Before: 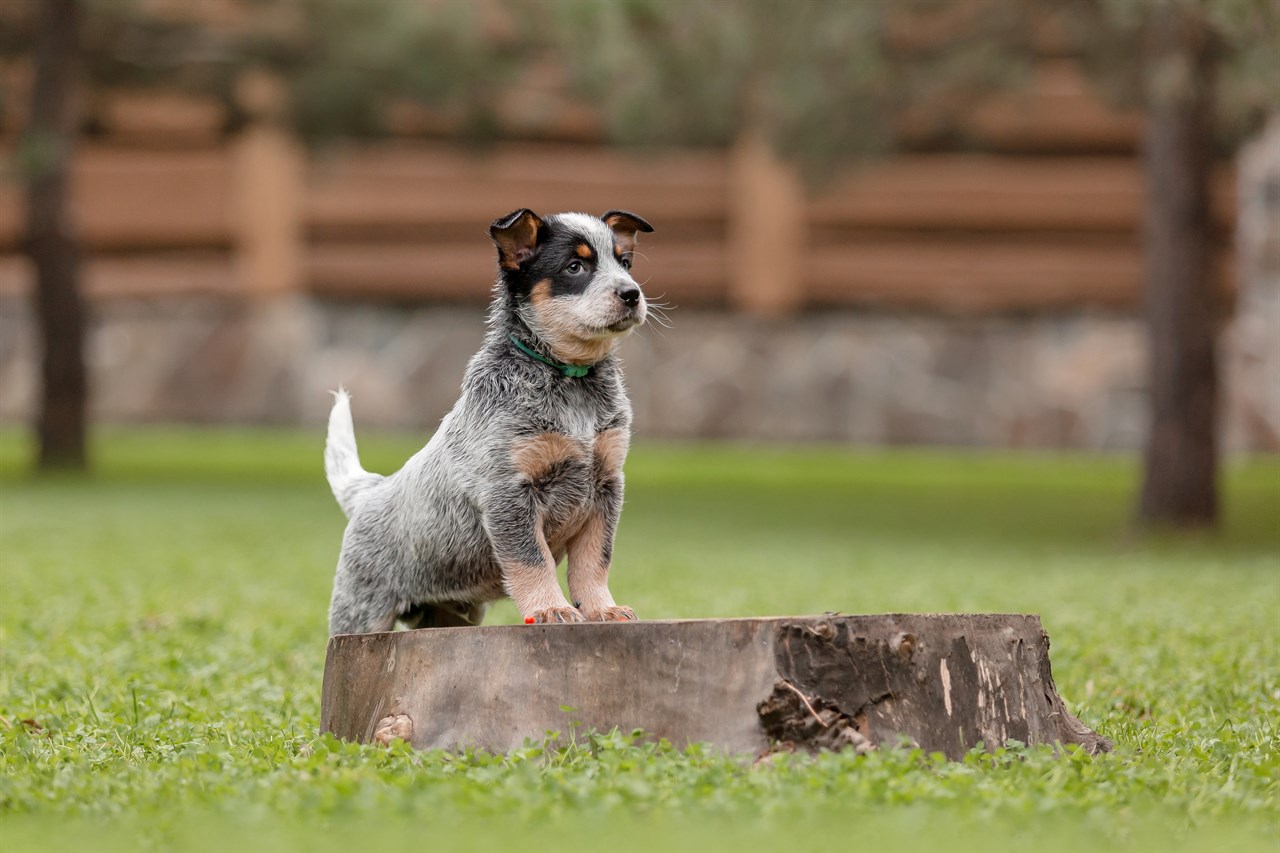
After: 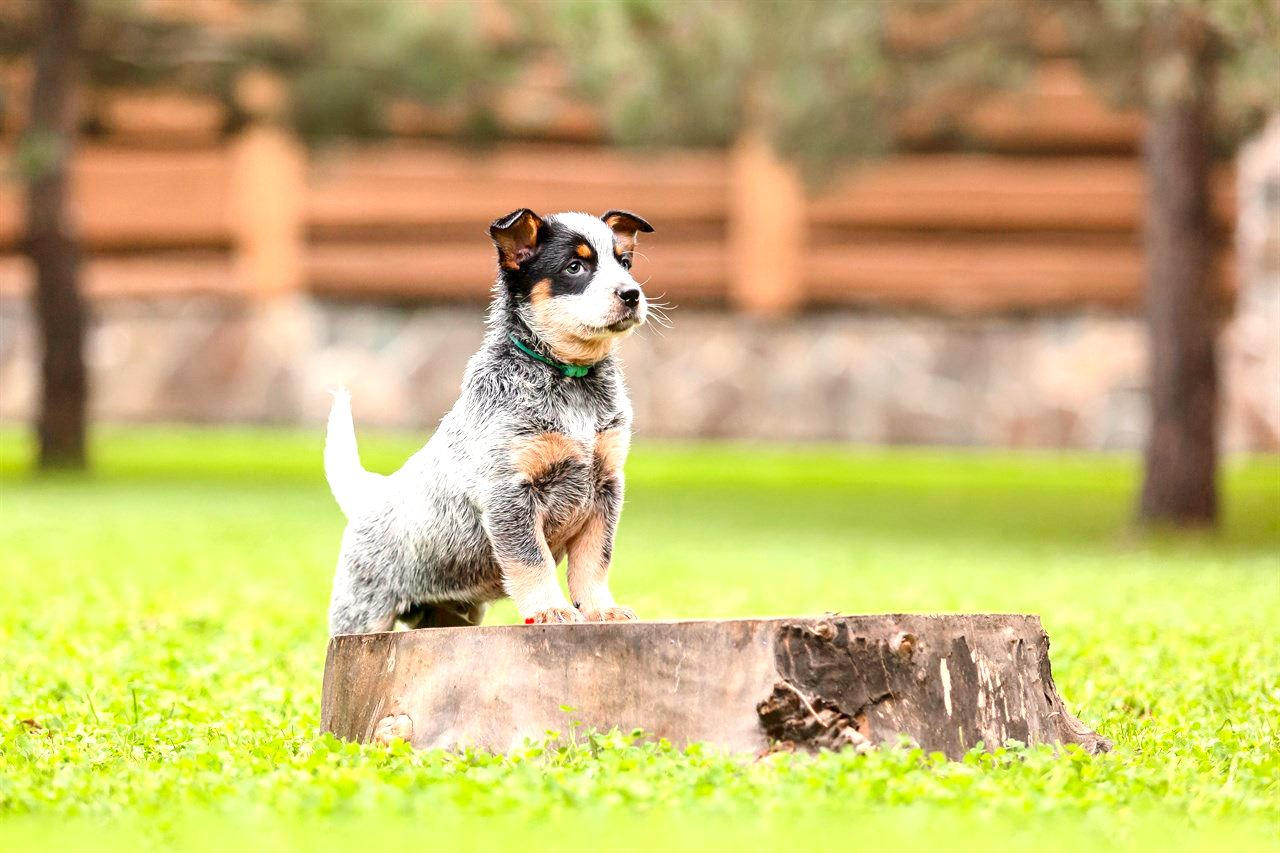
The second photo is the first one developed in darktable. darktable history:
contrast brightness saturation: contrast 0.164, saturation 0.326
exposure: black level correction 0, exposure 1.2 EV, compensate highlight preservation false
color calibration: illuminant same as pipeline (D50), adaptation XYZ, x 0.346, y 0.358, temperature 5008.72 K, clip negative RGB from gamut false
